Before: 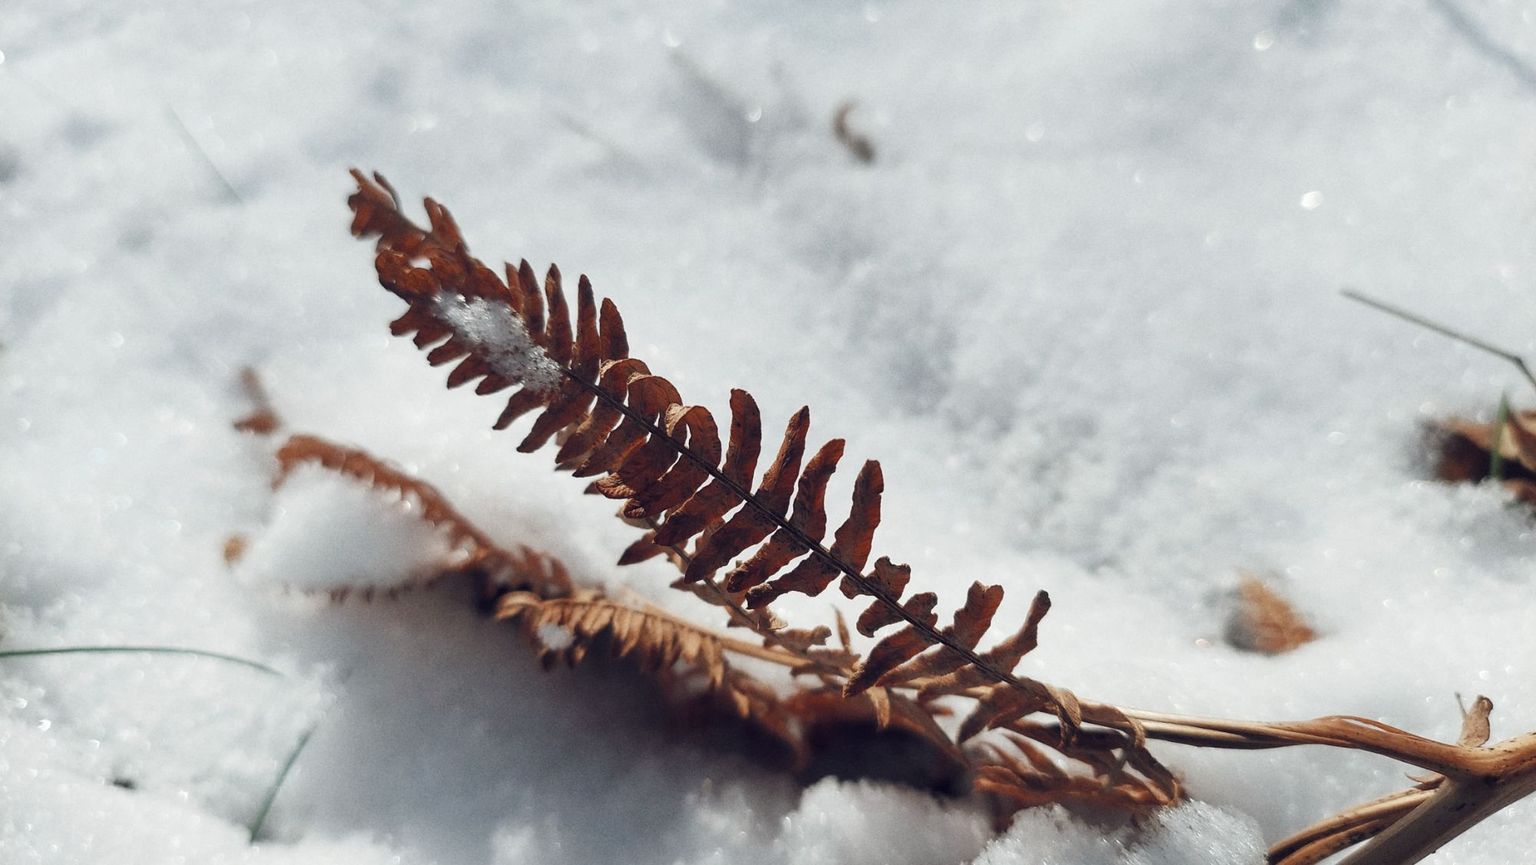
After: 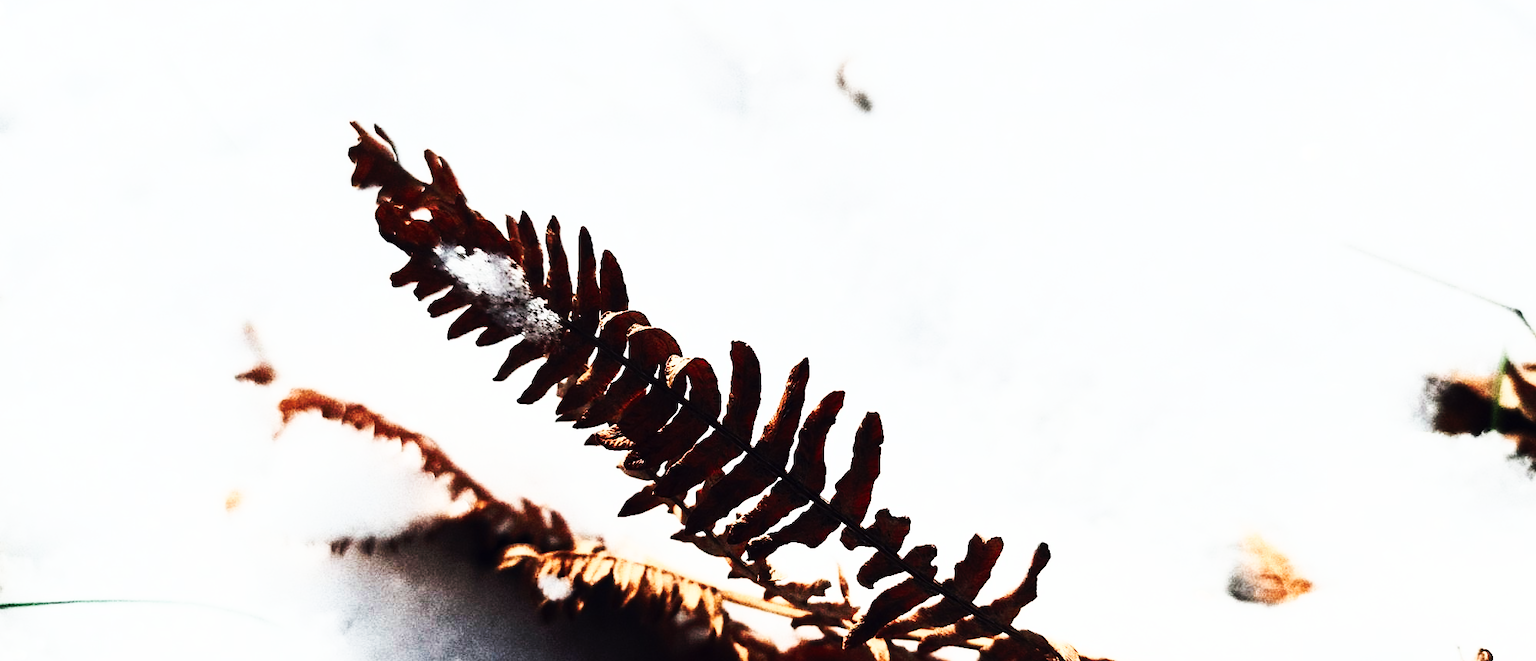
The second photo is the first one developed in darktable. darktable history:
crop: top 5.603%, bottom 17.929%
tone curve: curves: ch0 [(0, 0) (0.003, 0.003) (0.011, 0.005) (0.025, 0.005) (0.044, 0.008) (0.069, 0.015) (0.1, 0.023) (0.136, 0.032) (0.177, 0.046) (0.224, 0.072) (0.277, 0.124) (0.335, 0.174) (0.399, 0.253) (0.468, 0.365) (0.543, 0.519) (0.623, 0.675) (0.709, 0.805) (0.801, 0.908) (0.898, 0.97) (1, 1)], preserve colors none
contrast brightness saturation: contrast 0.607, brightness 0.354, saturation 0.143
